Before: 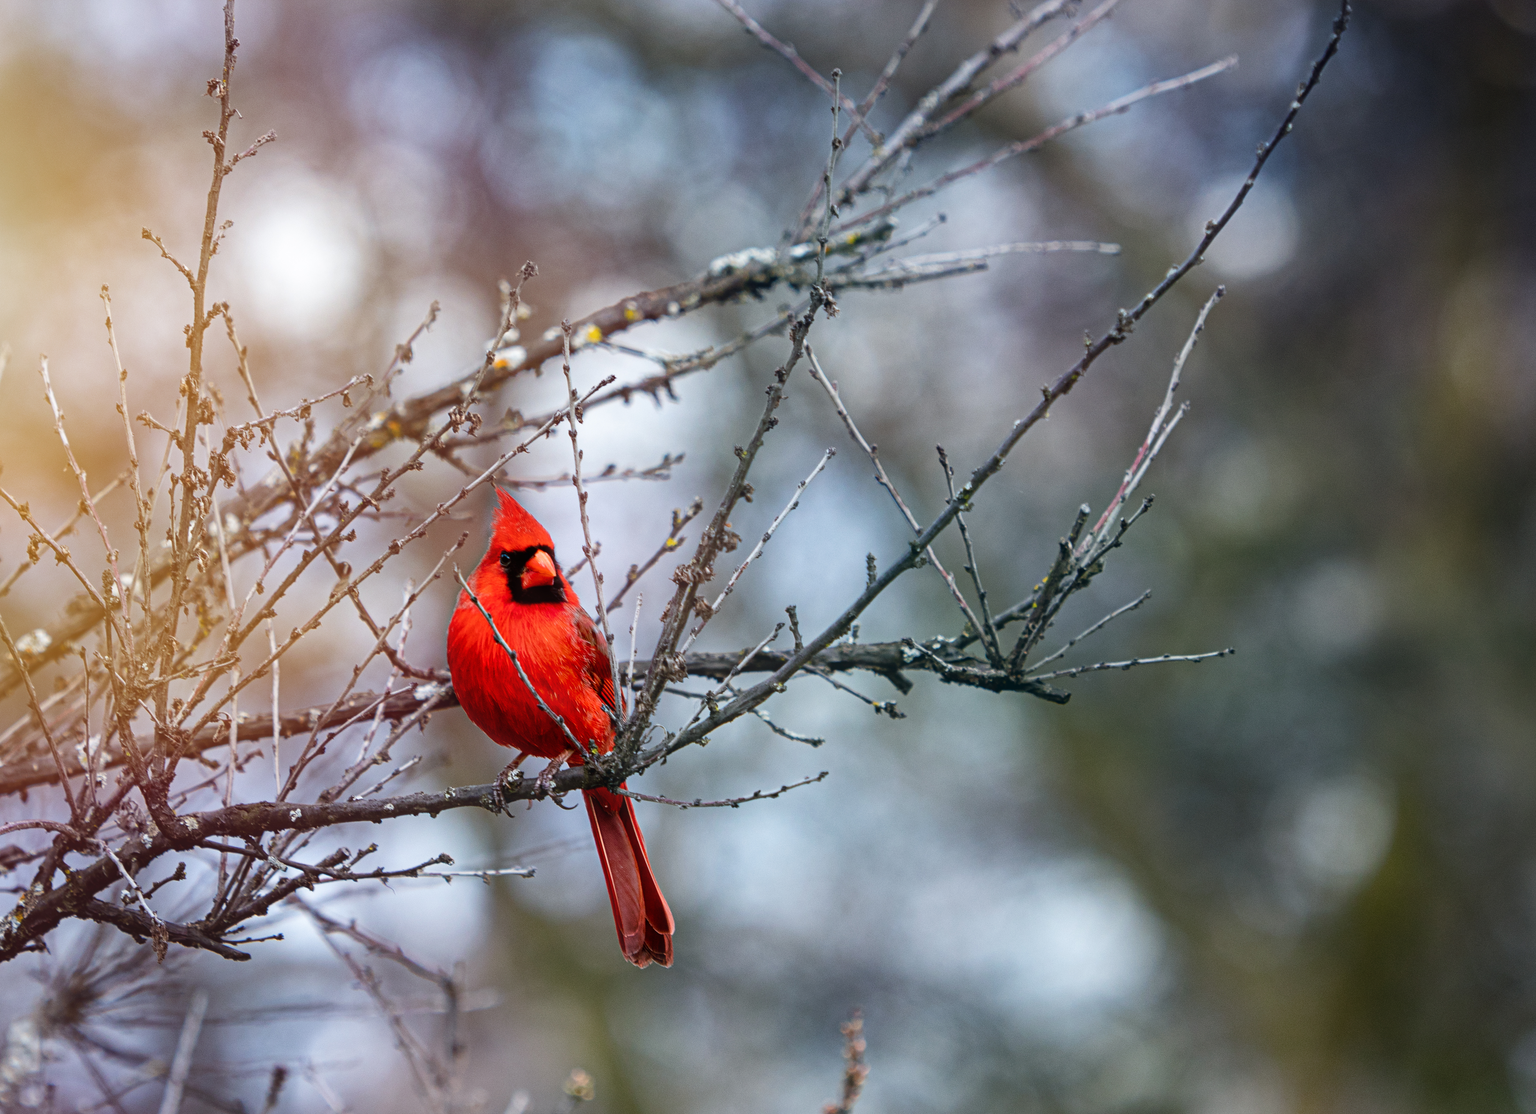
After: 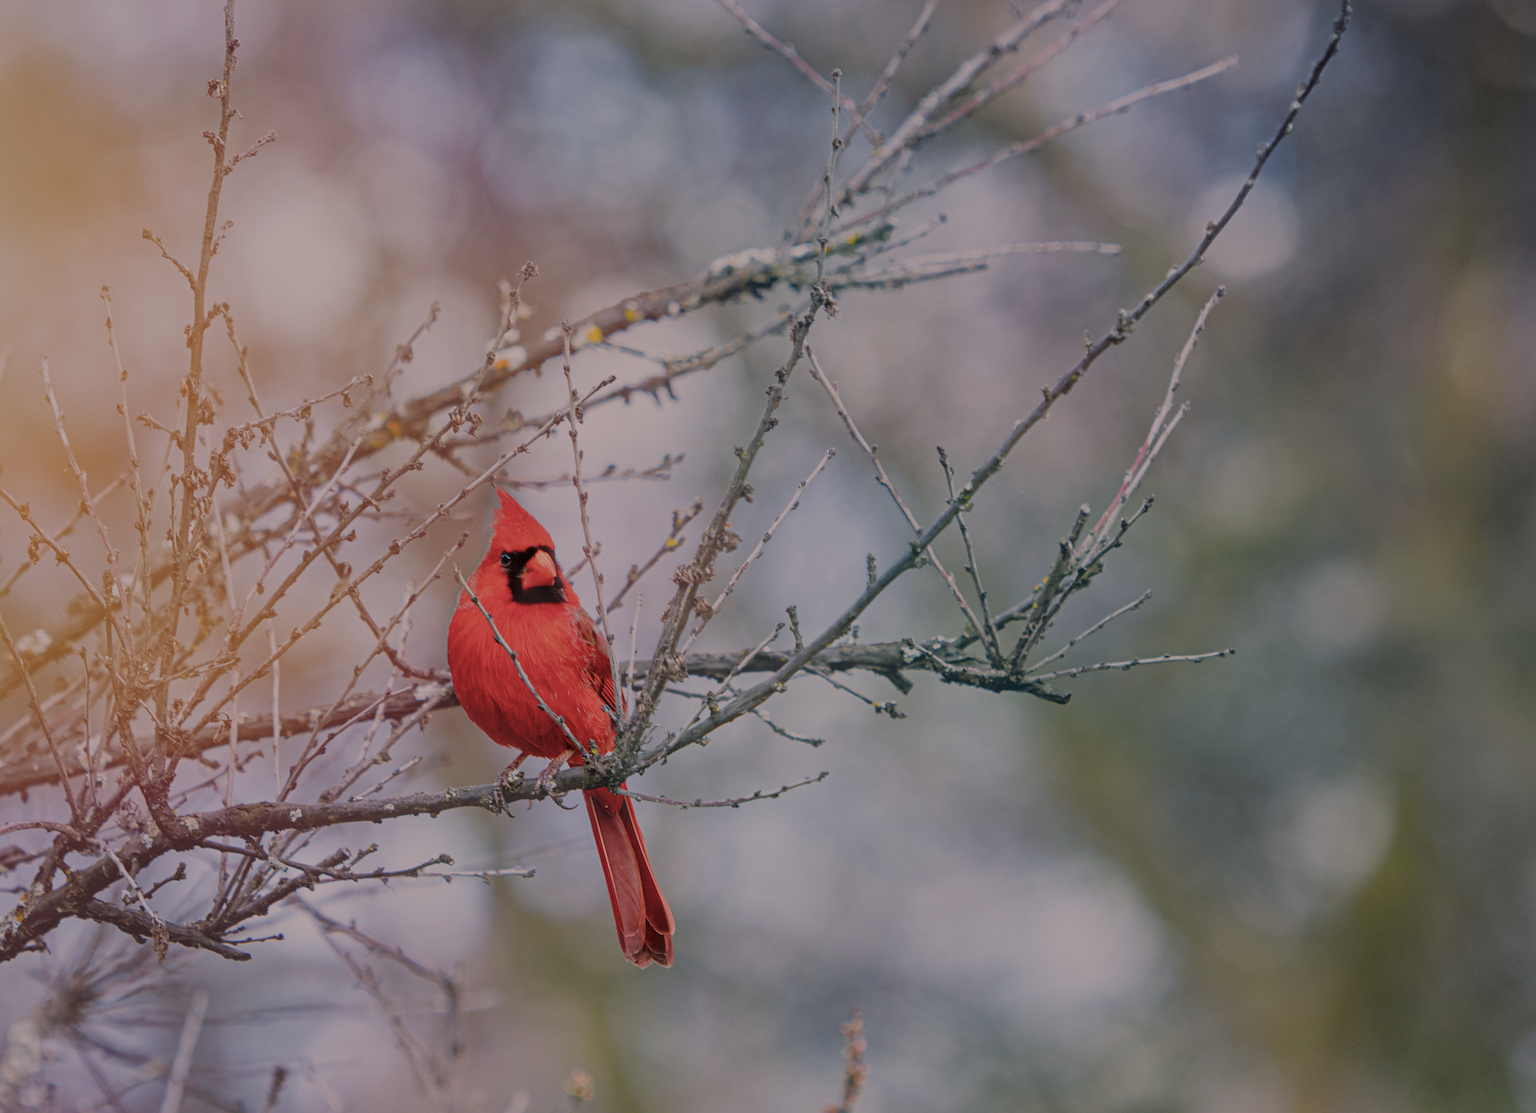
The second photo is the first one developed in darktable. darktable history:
filmic rgb: black relative exposure -15.94 EV, white relative exposure 7.98 EV, hardness 4.19, latitude 49.16%, contrast 0.505
local contrast: mode bilateral grid, contrast 19, coarseness 49, detail 119%, midtone range 0.2
color balance rgb: highlights gain › chroma 4.389%, highlights gain › hue 33.3°, perceptual saturation grading › global saturation 0.548%, global vibrance 20%
color calibration: illuminant same as pipeline (D50), adaptation XYZ, x 0.346, y 0.357, temperature 5009.62 K
